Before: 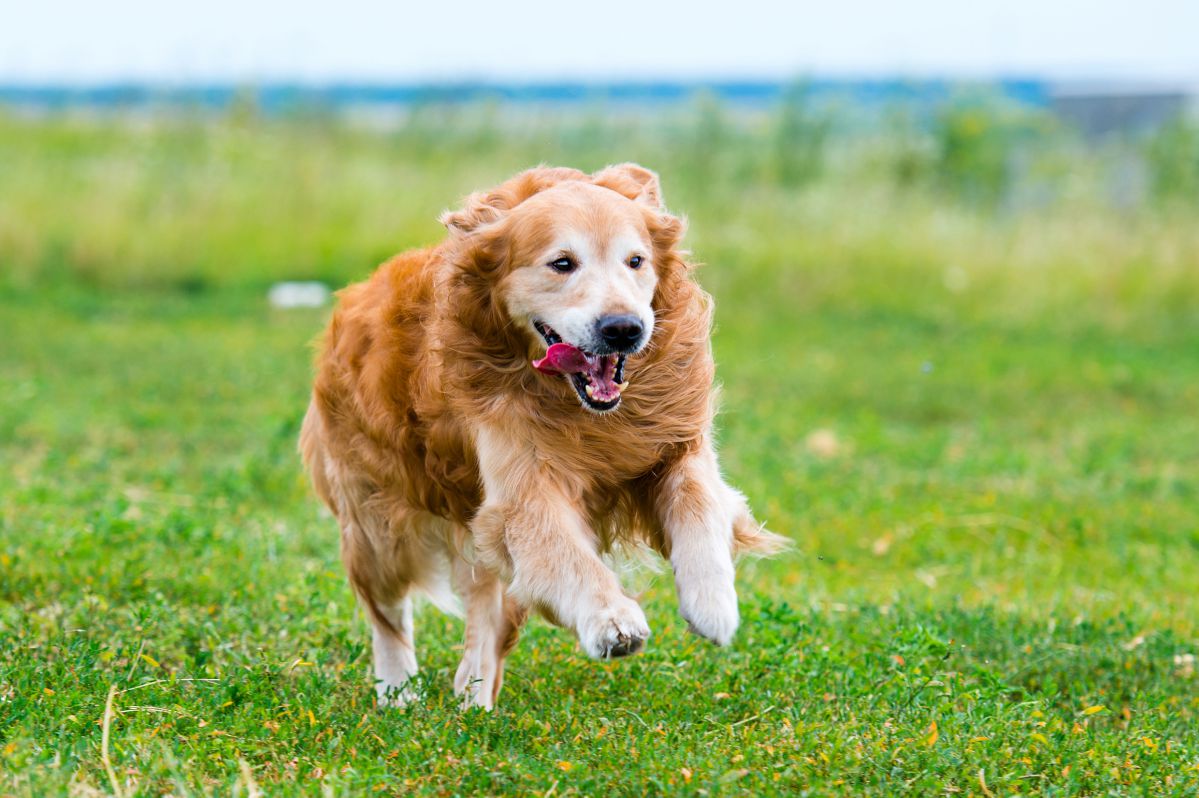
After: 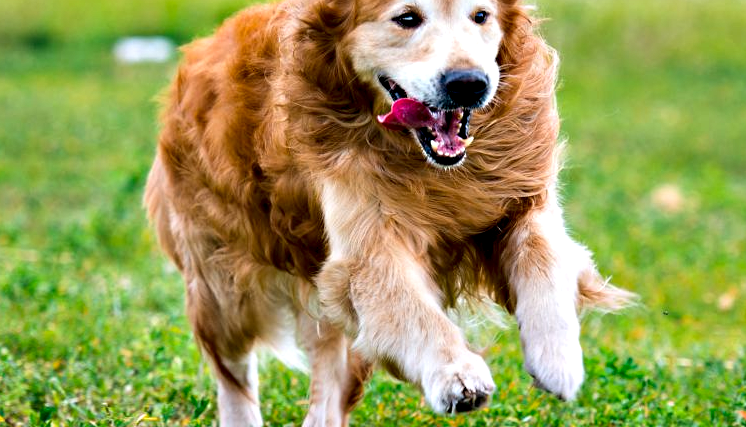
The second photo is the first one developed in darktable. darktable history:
crop: left 12.976%, top 30.802%, right 24.782%, bottom 15.63%
contrast equalizer: y [[0.6 ×6], [0.55 ×6], [0 ×6], [0 ×6], [0 ×6]]
sharpen: radius 5.29, amount 0.314, threshold 26.352
